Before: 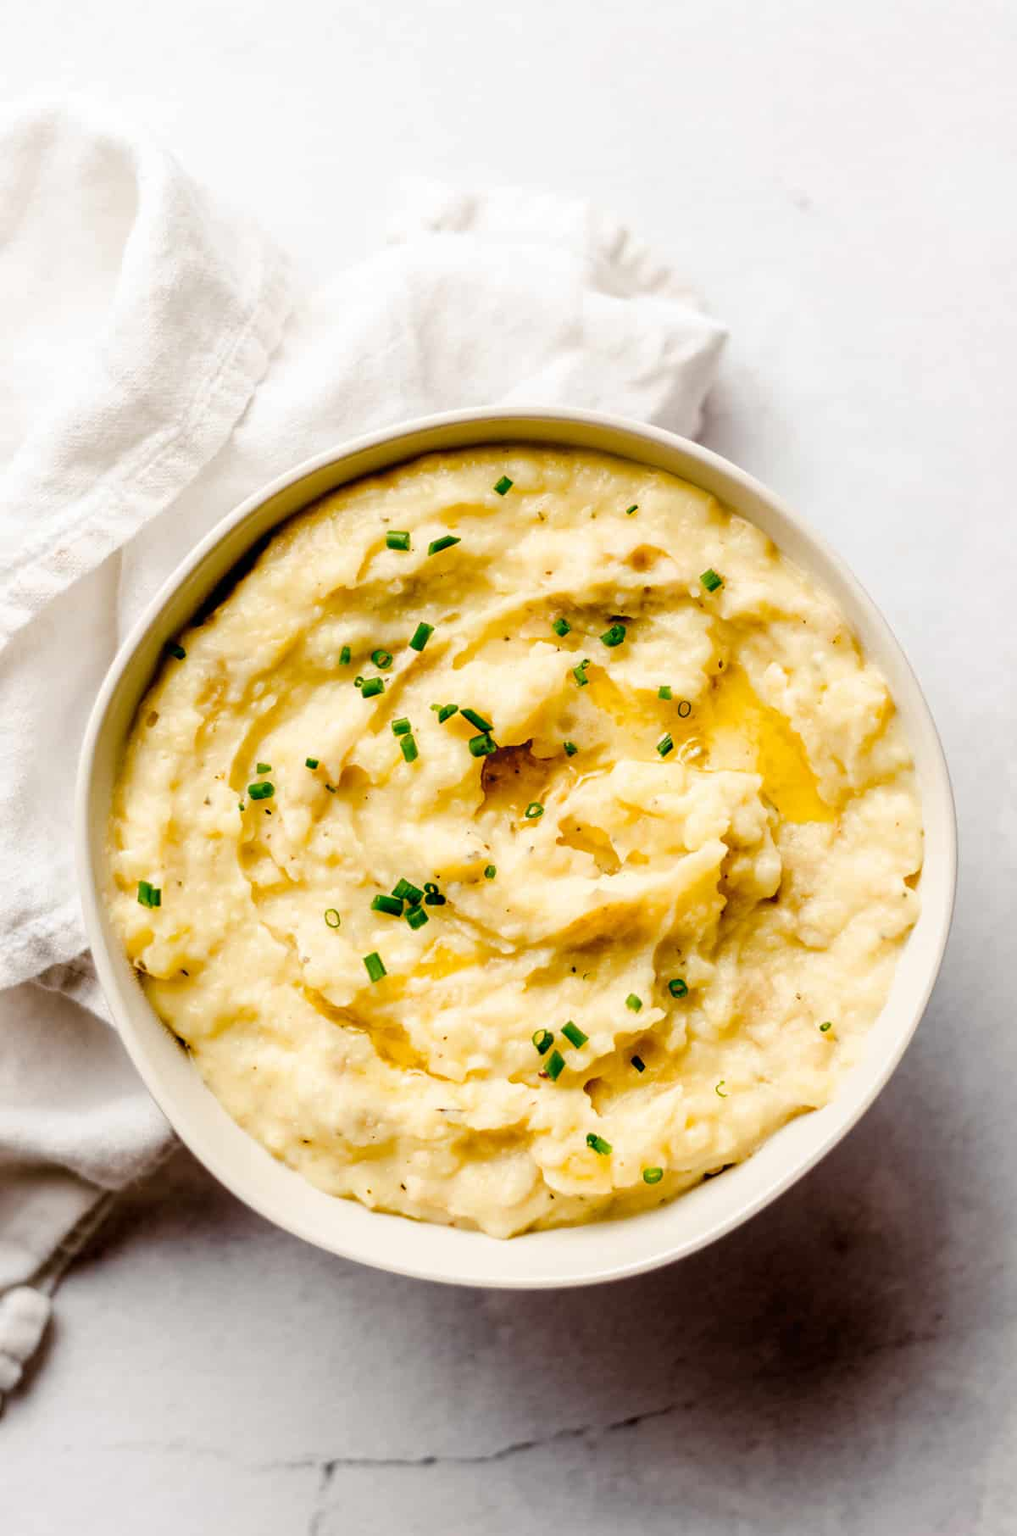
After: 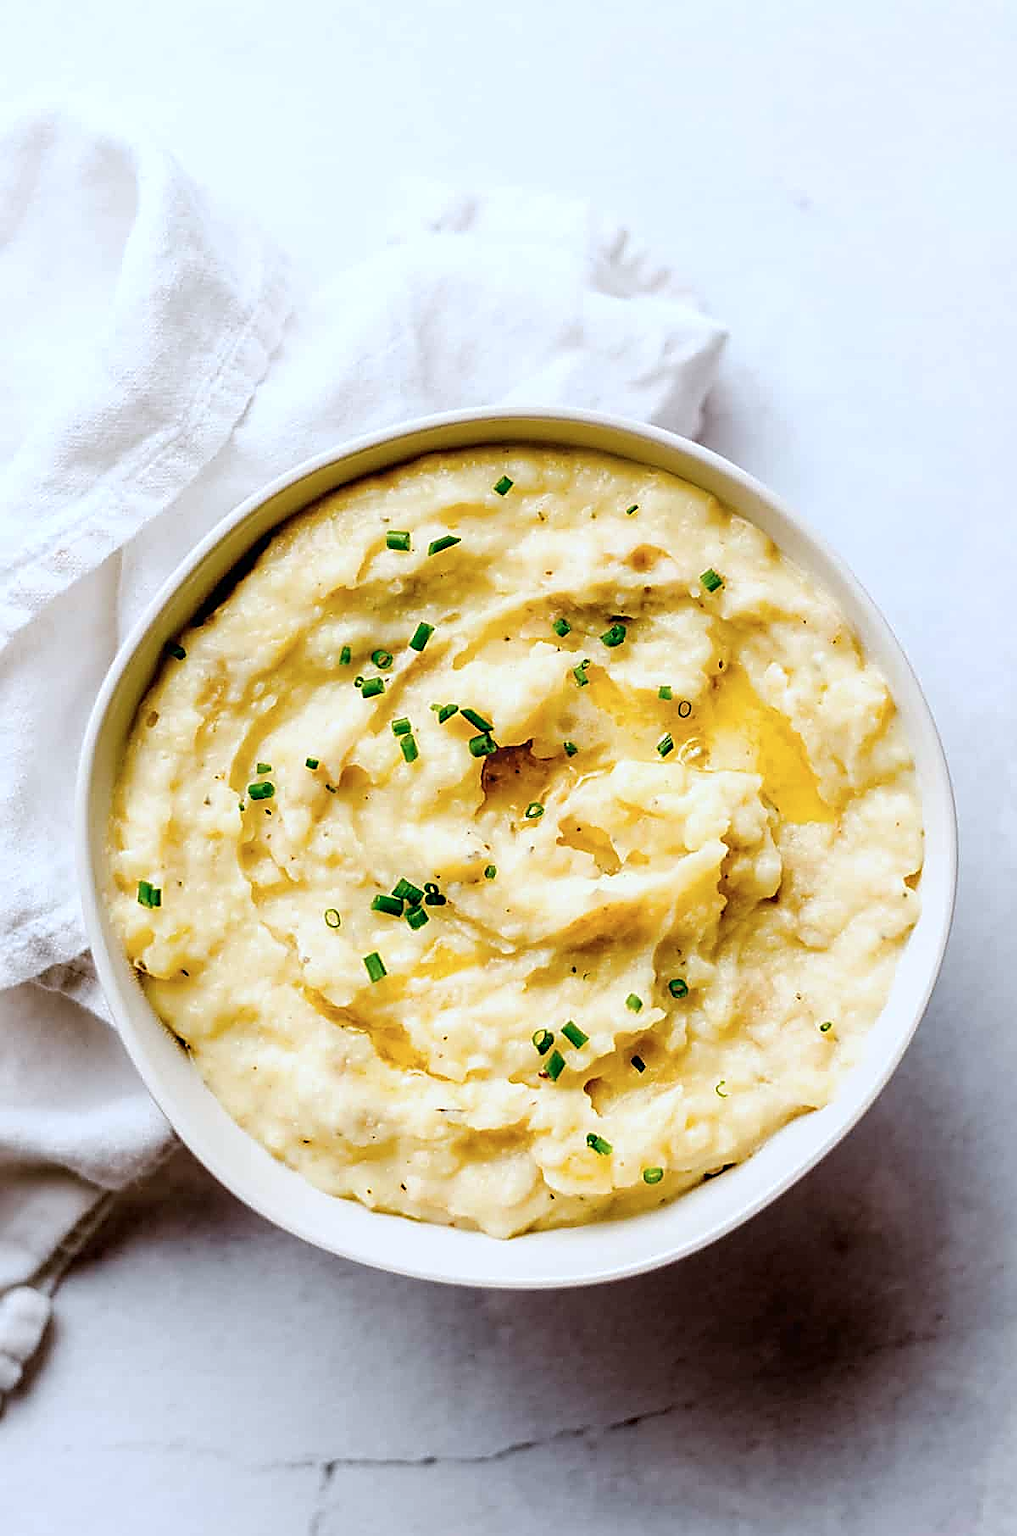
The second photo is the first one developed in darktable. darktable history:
sharpen: radius 1.735, amount 1.31
color calibration: illuminant as shot in camera, x 0.369, y 0.376, temperature 4324.03 K
